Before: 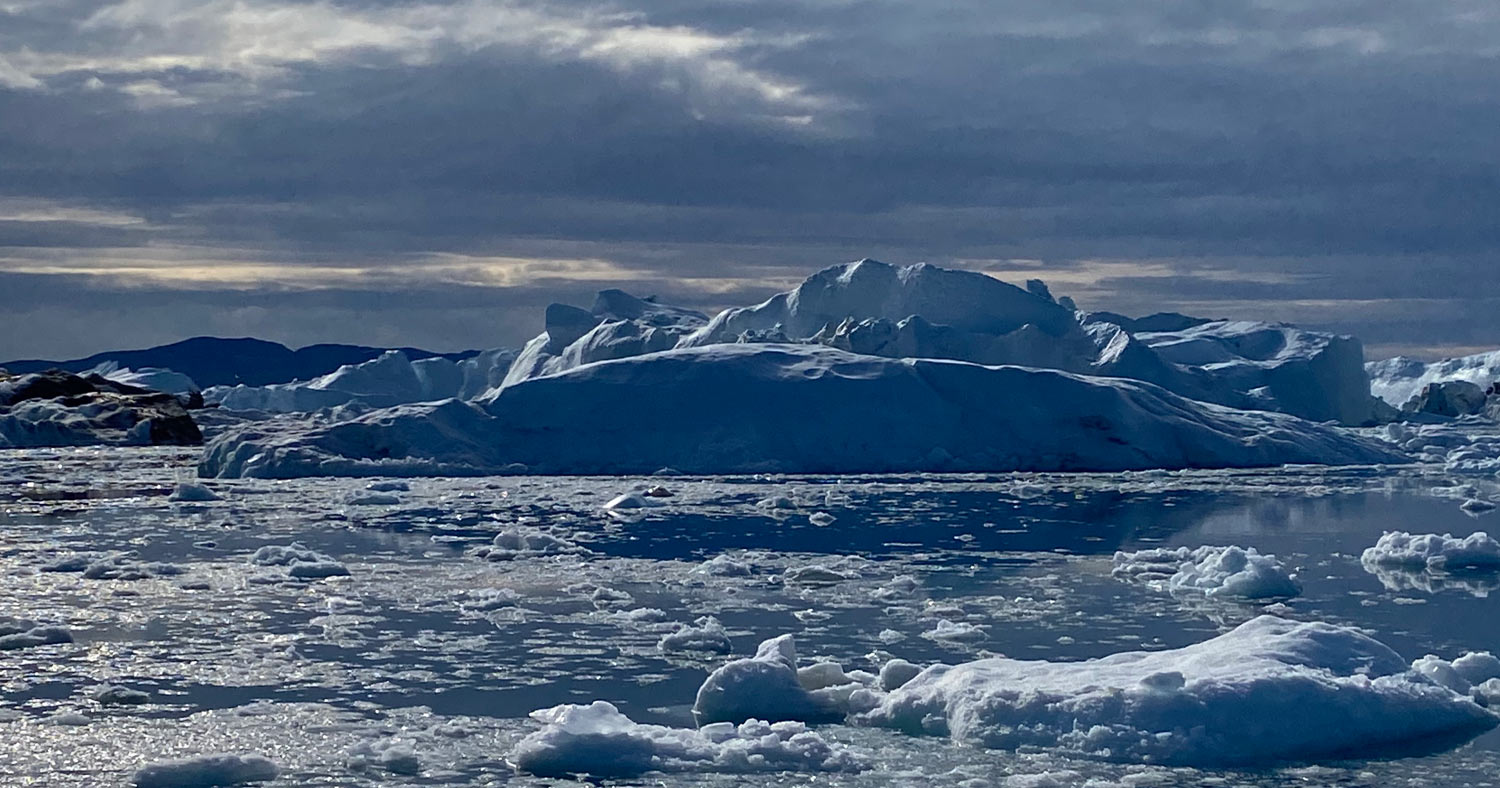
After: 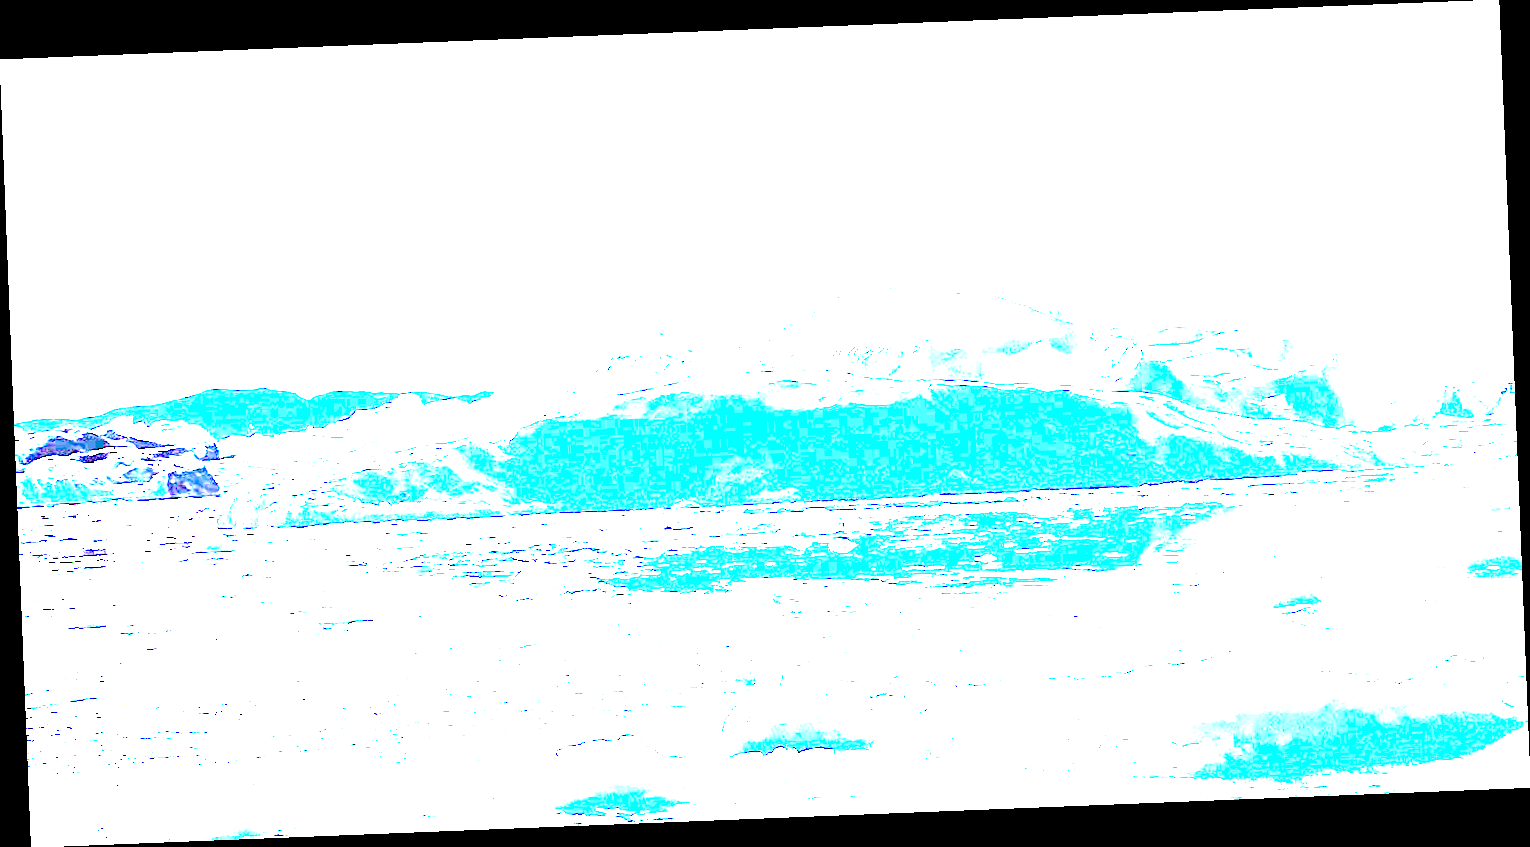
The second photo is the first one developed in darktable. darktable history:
rotate and perspective: rotation -2.29°, automatic cropping off
exposure: exposure 8 EV, compensate highlight preservation false
